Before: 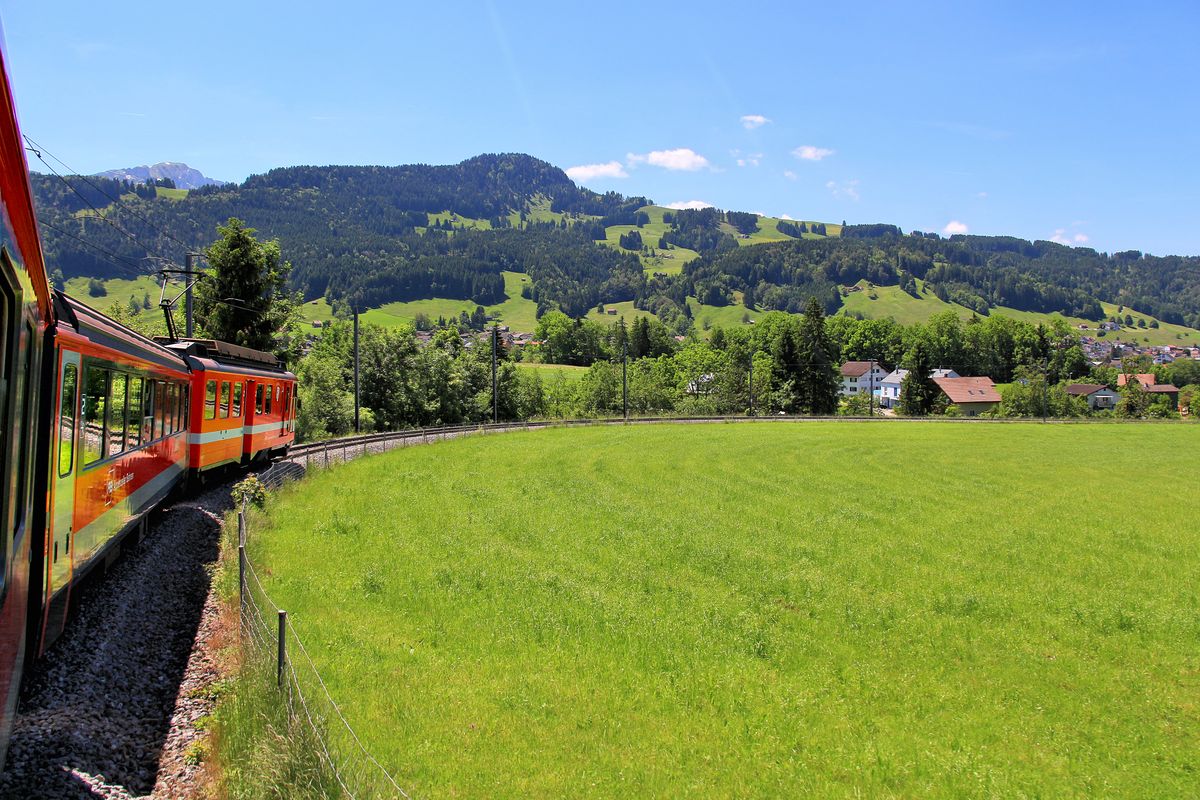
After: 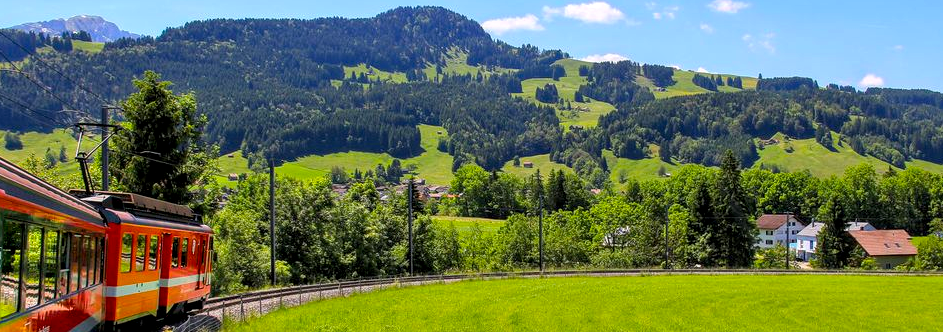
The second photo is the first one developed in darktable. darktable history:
color balance rgb: perceptual saturation grading › global saturation 20%, global vibrance 20%
local contrast: detail 130%
crop: left 7.036%, top 18.398%, right 14.379%, bottom 40.043%
